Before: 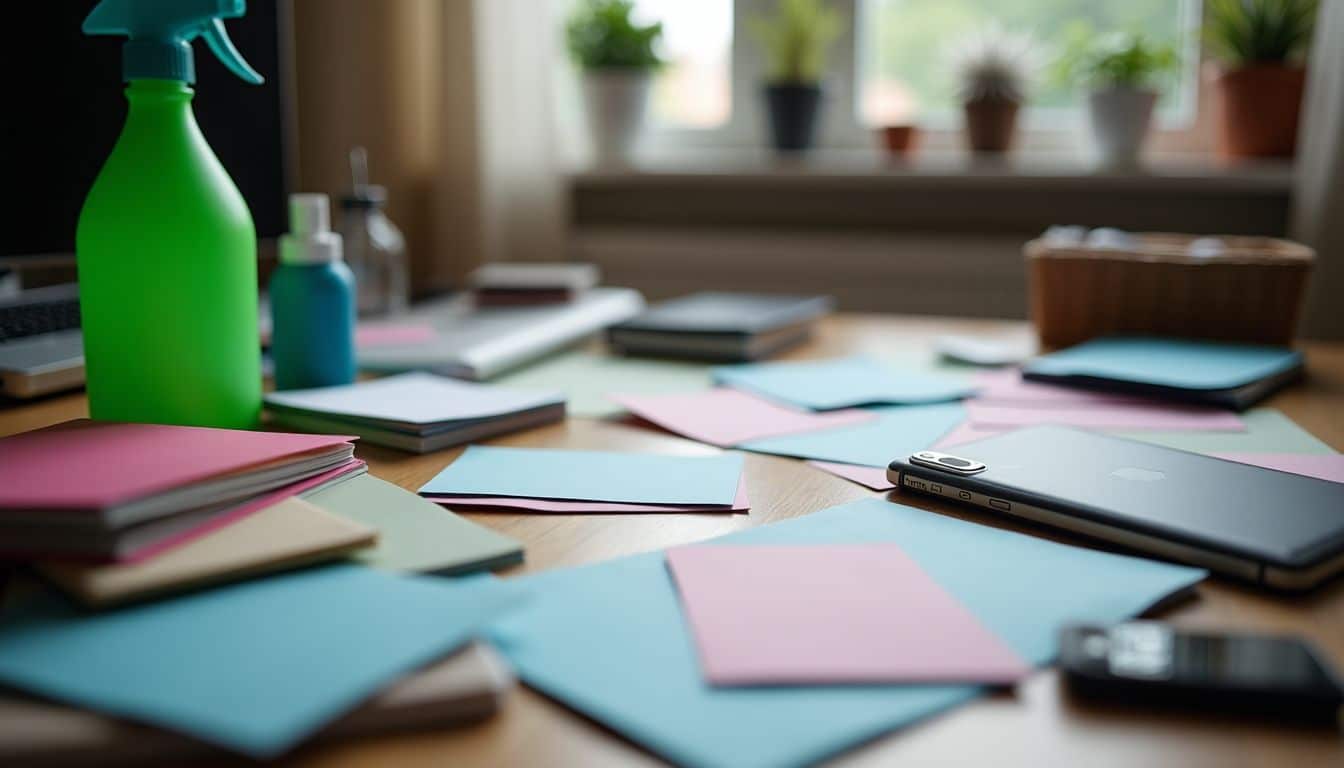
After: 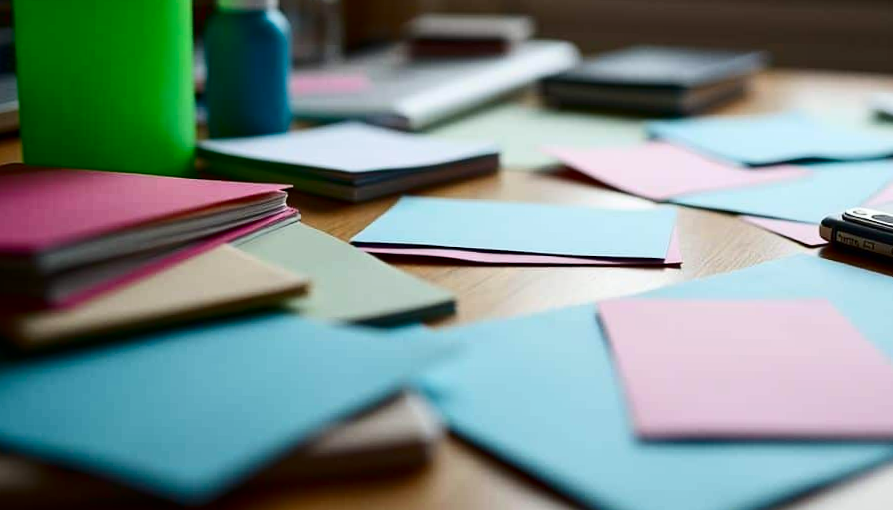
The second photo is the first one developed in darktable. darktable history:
crop and rotate: angle -0.82°, left 3.85%, top 31.828%, right 27.992%
contrast brightness saturation: contrast 0.21, brightness -0.11, saturation 0.21
